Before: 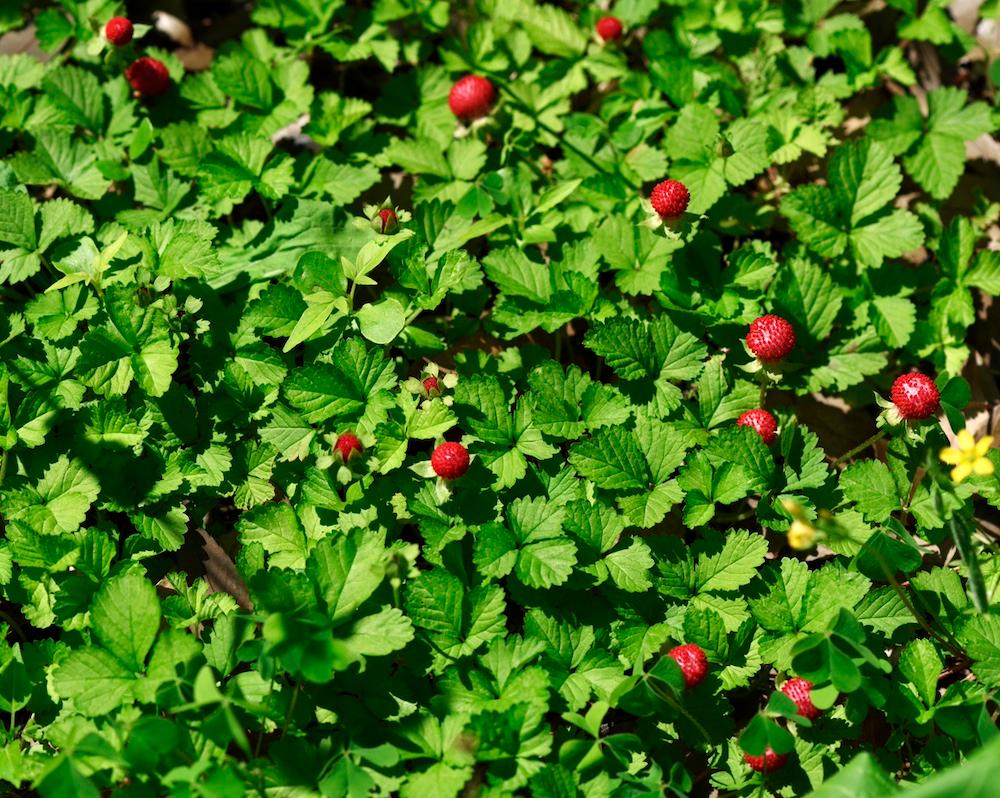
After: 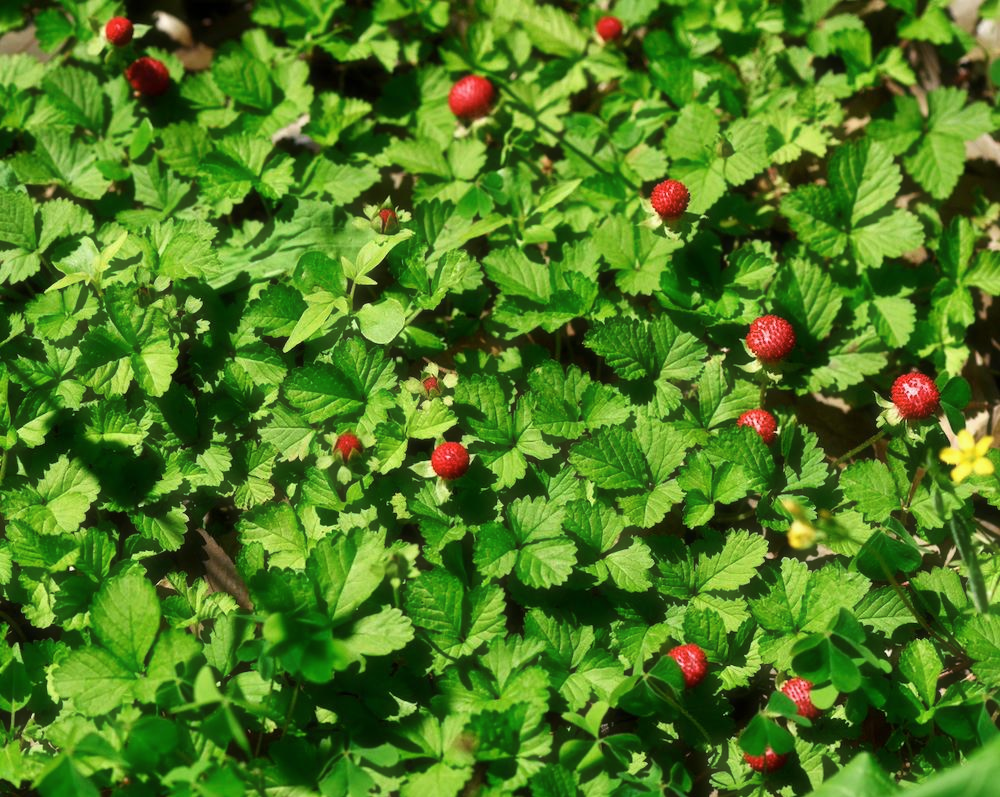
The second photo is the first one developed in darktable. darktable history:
haze removal: strength -0.11, compatibility mode true, adaptive false
crop: bottom 0.076%
